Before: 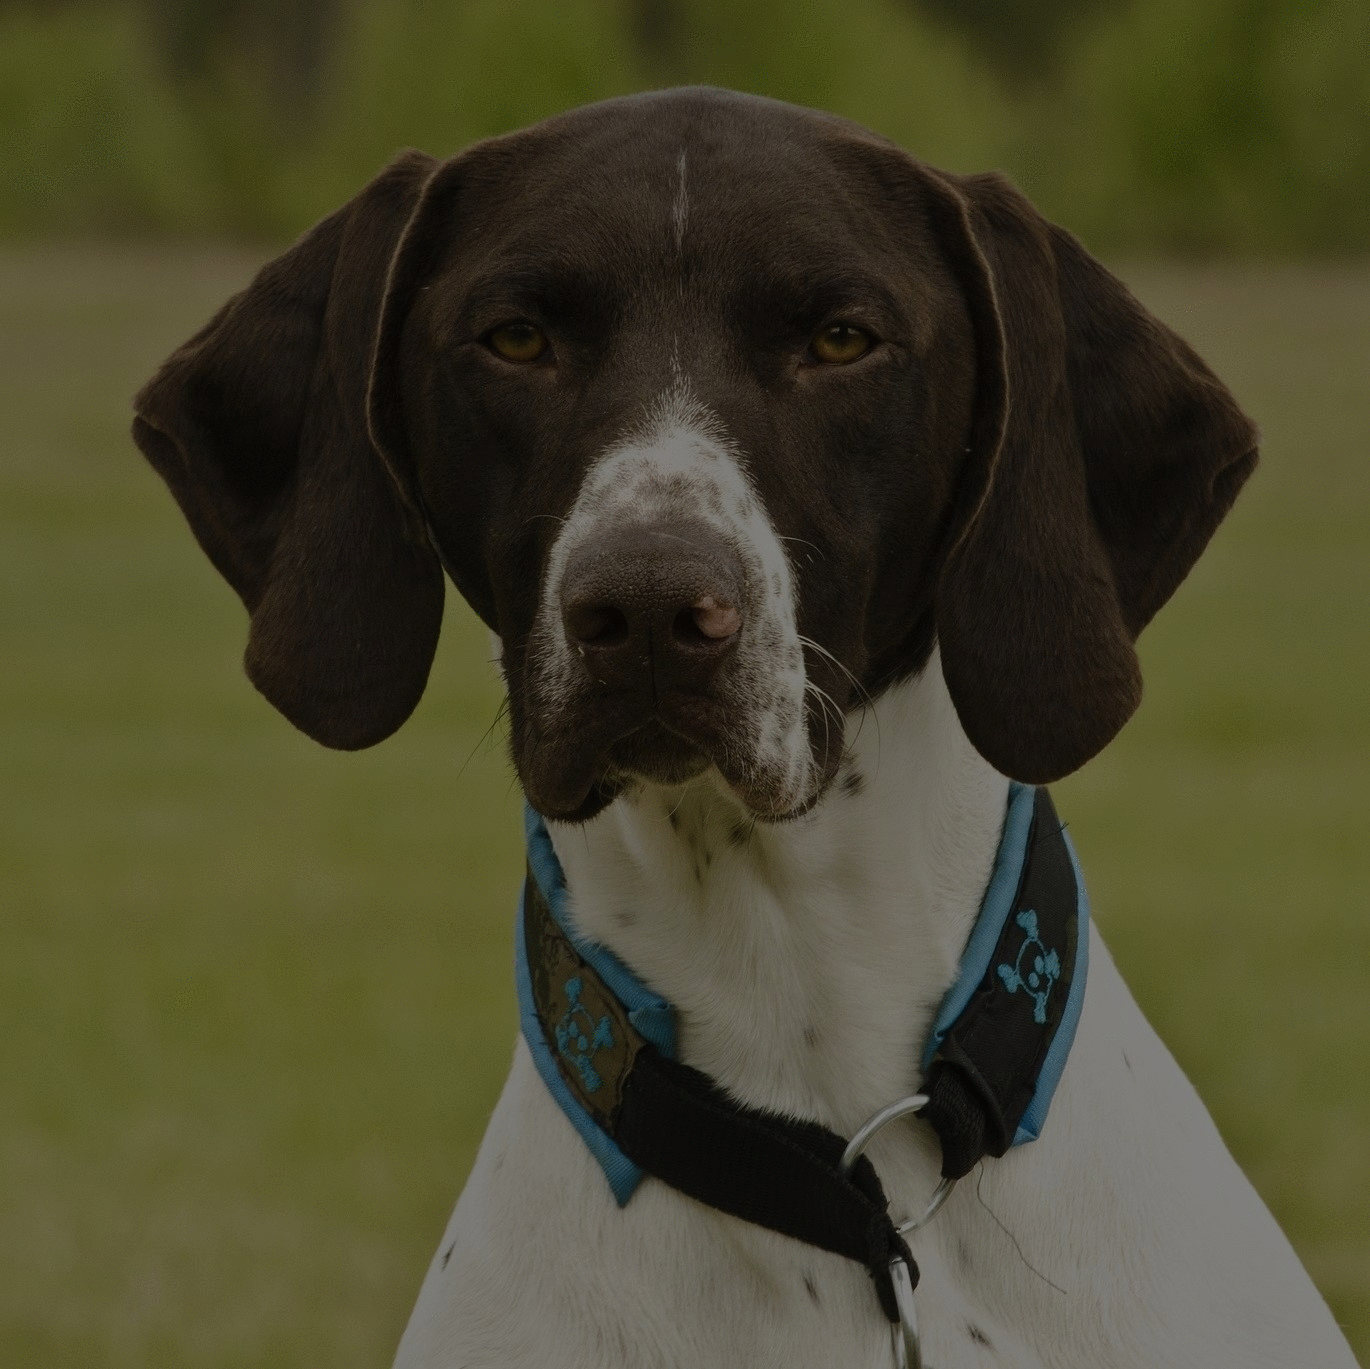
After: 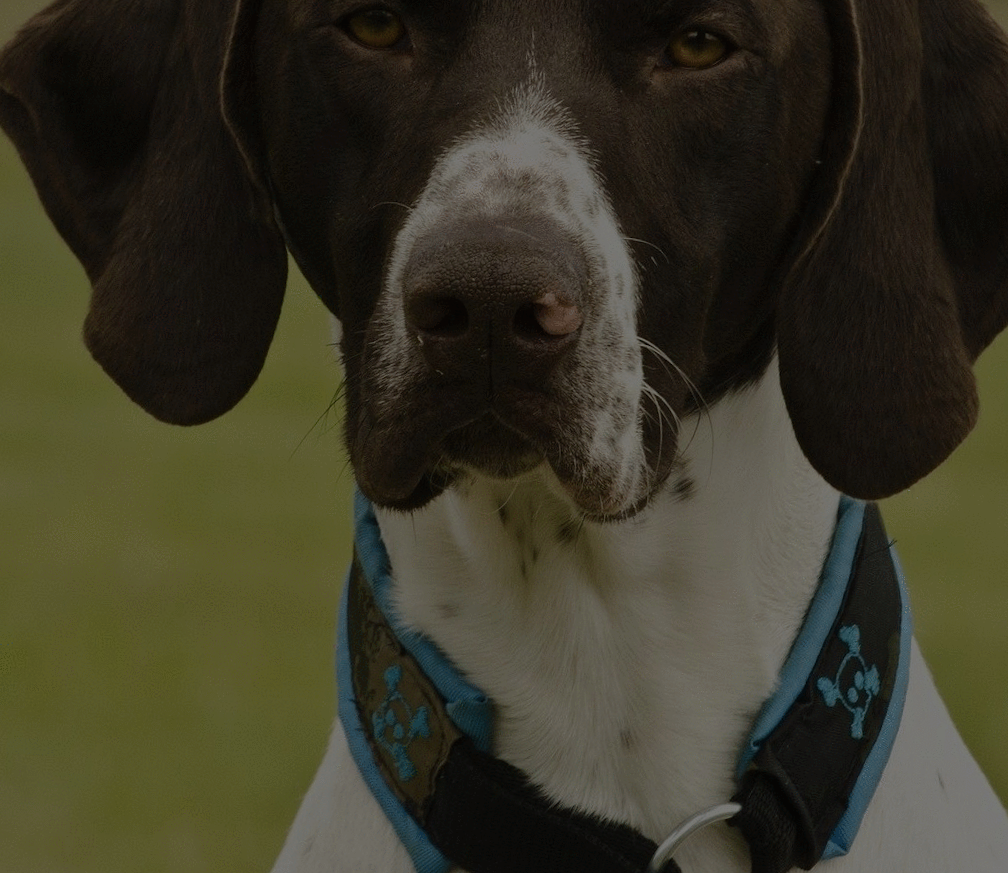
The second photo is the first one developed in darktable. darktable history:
base curve: curves: ch0 [(0, 0) (0.74, 0.67) (1, 1)]
crop and rotate: angle -3.37°, left 9.79%, top 20.73%, right 12.42%, bottom 11.82%
